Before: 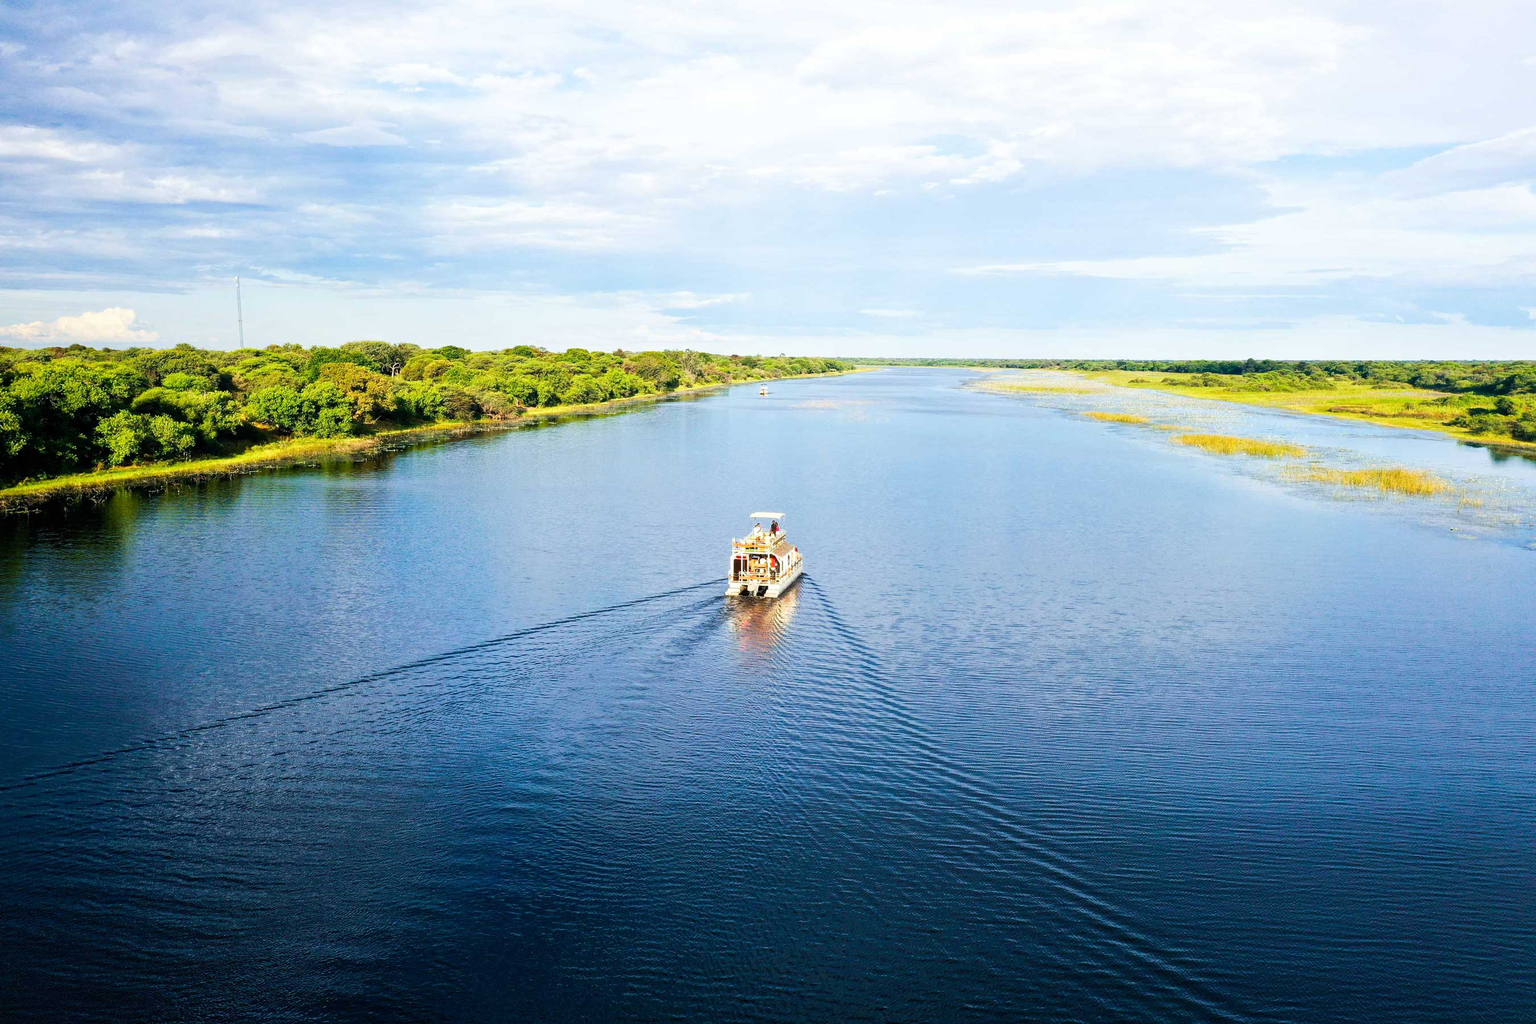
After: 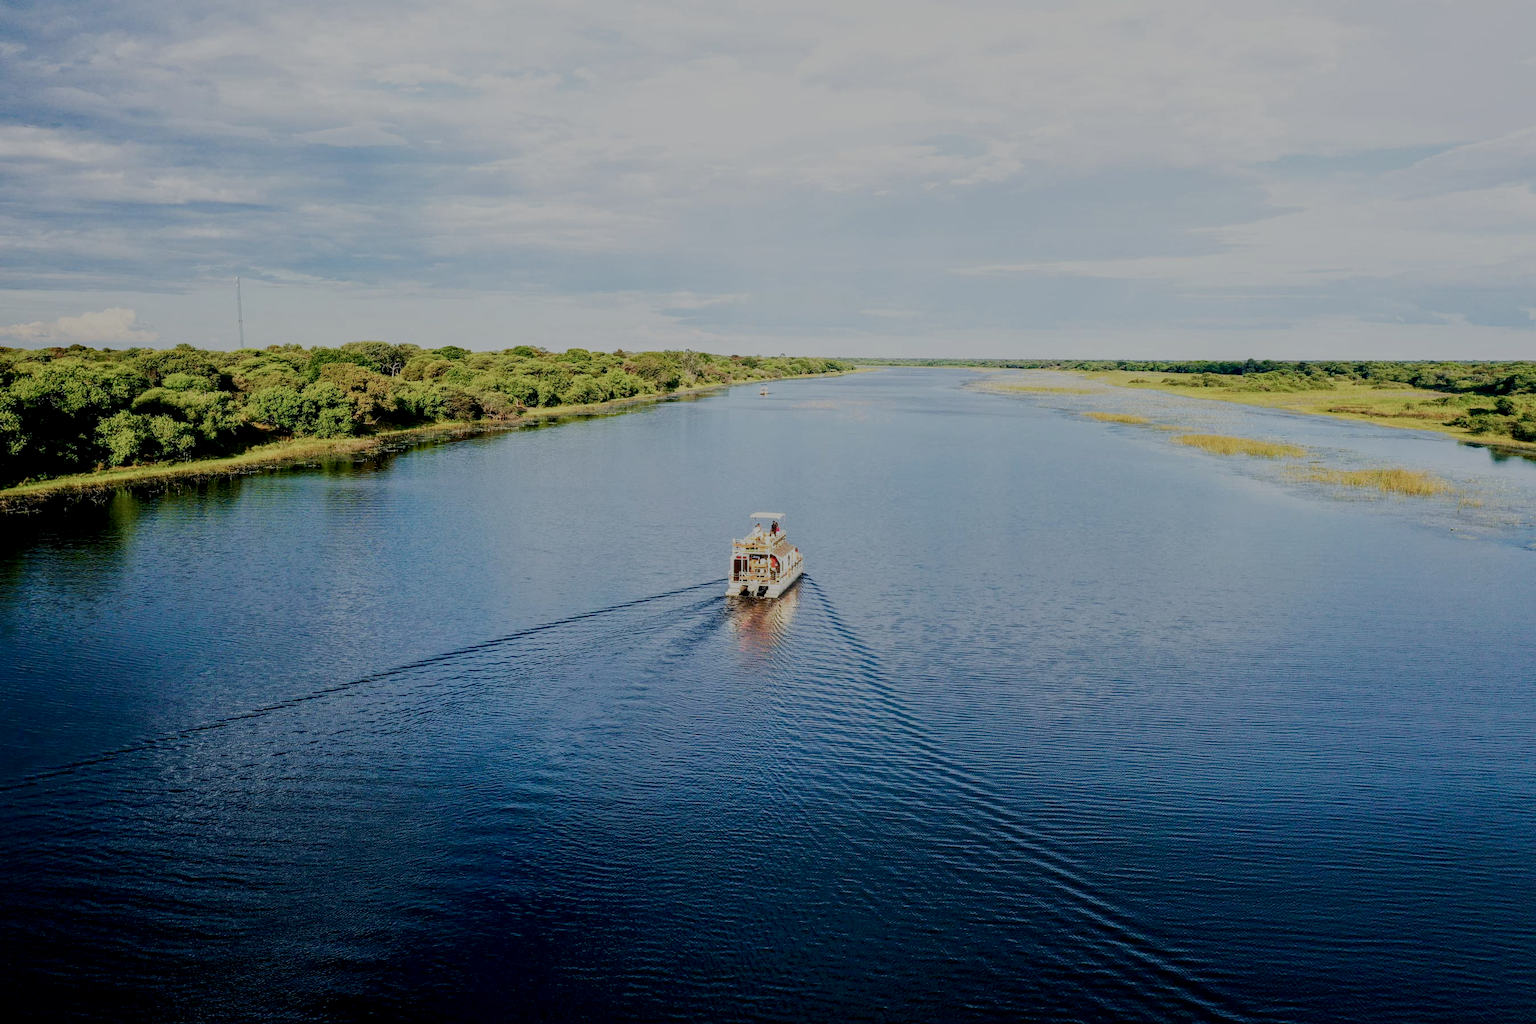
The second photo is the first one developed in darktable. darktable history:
filmic rgb: middle gray luminance 29%, black relative exposure -10.3 EV, white relative exposure 5.5 EV, threshold 6 EV, target black luminance 0%, hardness 3.95, latitude 2.04%, contrast 1.132, highlights saturation mix 5%, shadows ↔ highlights balance 15.11%, preserve chrominance no, color science v3 (2019), use custom middle-gray values true, iterations of high-quality reconstruction 0, enable highlight reconstruction true
local contrast: on, module defaults
color balance rgb: perceptual saturation grading › global saturation -27.94%, hue shift -2.27°, contrast -21.26%
